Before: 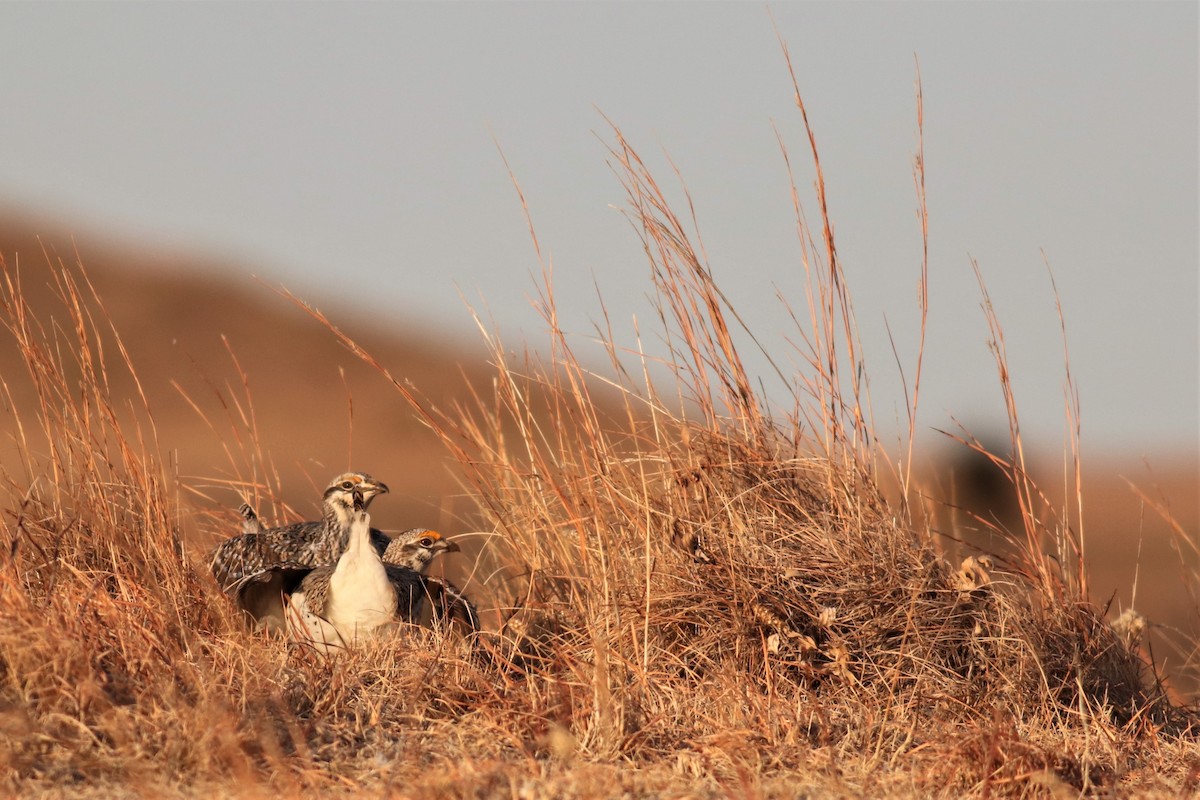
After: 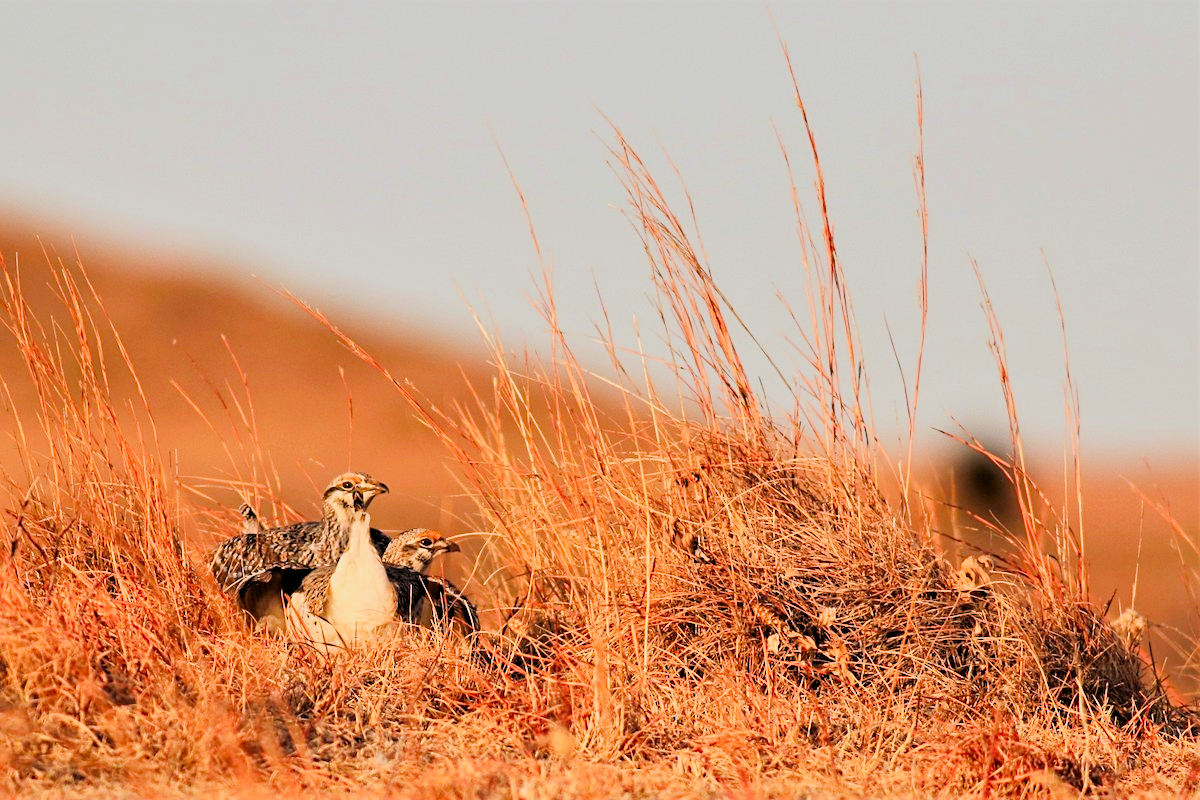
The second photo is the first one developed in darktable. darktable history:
shadows and highlights: shadows 37.27, highlights -28.18, soften with gaussian
tone equalizer: on, module defaults
contrast brightness saturation: saturation 0.5
filmic rgb: black relative exposure -4.14 EV, white relative exposure 5.1 EV, hardness 2.11, contrast 1.165
exposure: exposure 1 EV, compensate highlight preservation false
sharpen: radius 2.167, amount 0.381, threshold 0
